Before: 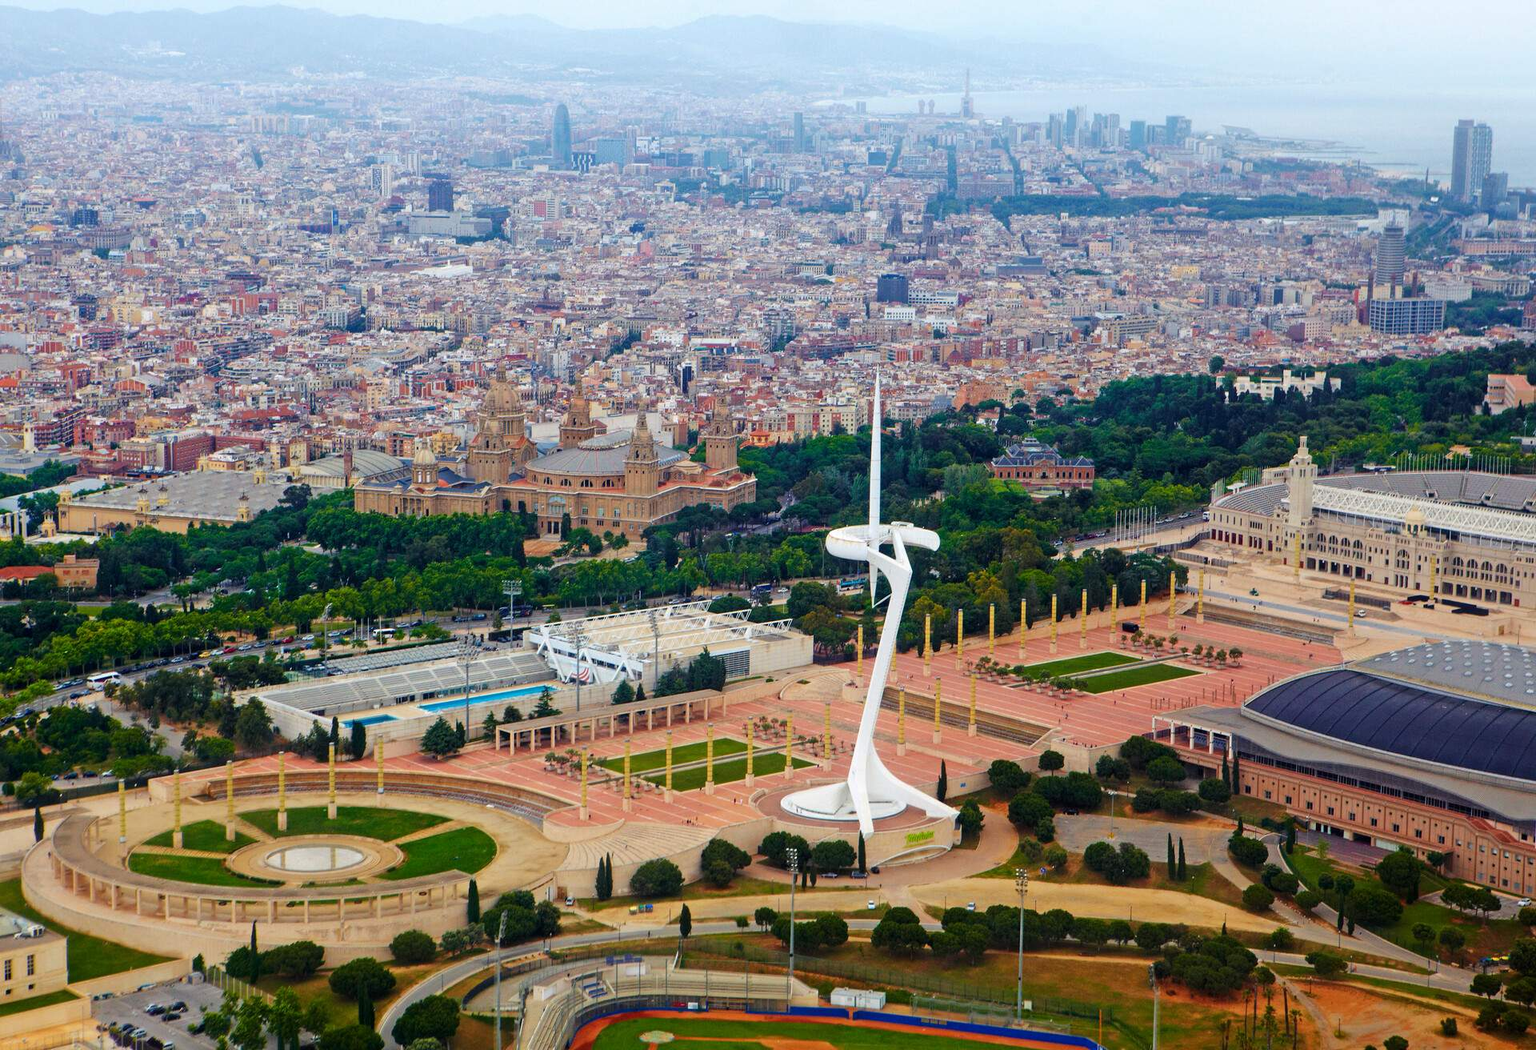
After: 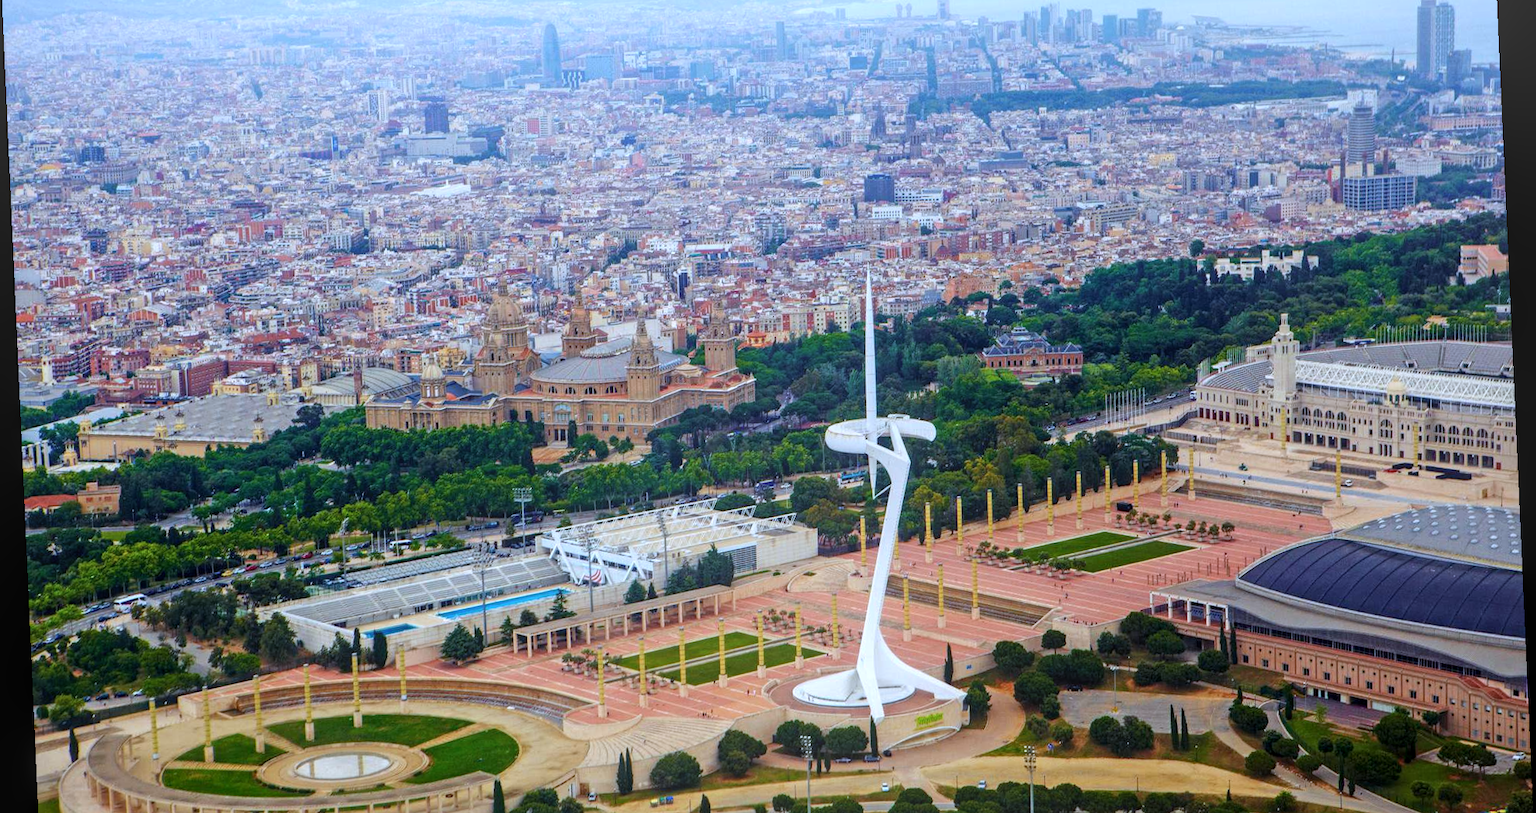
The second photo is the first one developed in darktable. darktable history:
local contrast: on, module defaults
rotate and perspective: rotation -2.56°, automatic cropping off
tone equalizer: on, module defaults
crop: top 11.038%, bottom 13.962%
white balance: red 0.931, blue 1.11
bloom: size 38%, threshold 95%, strength 30%
